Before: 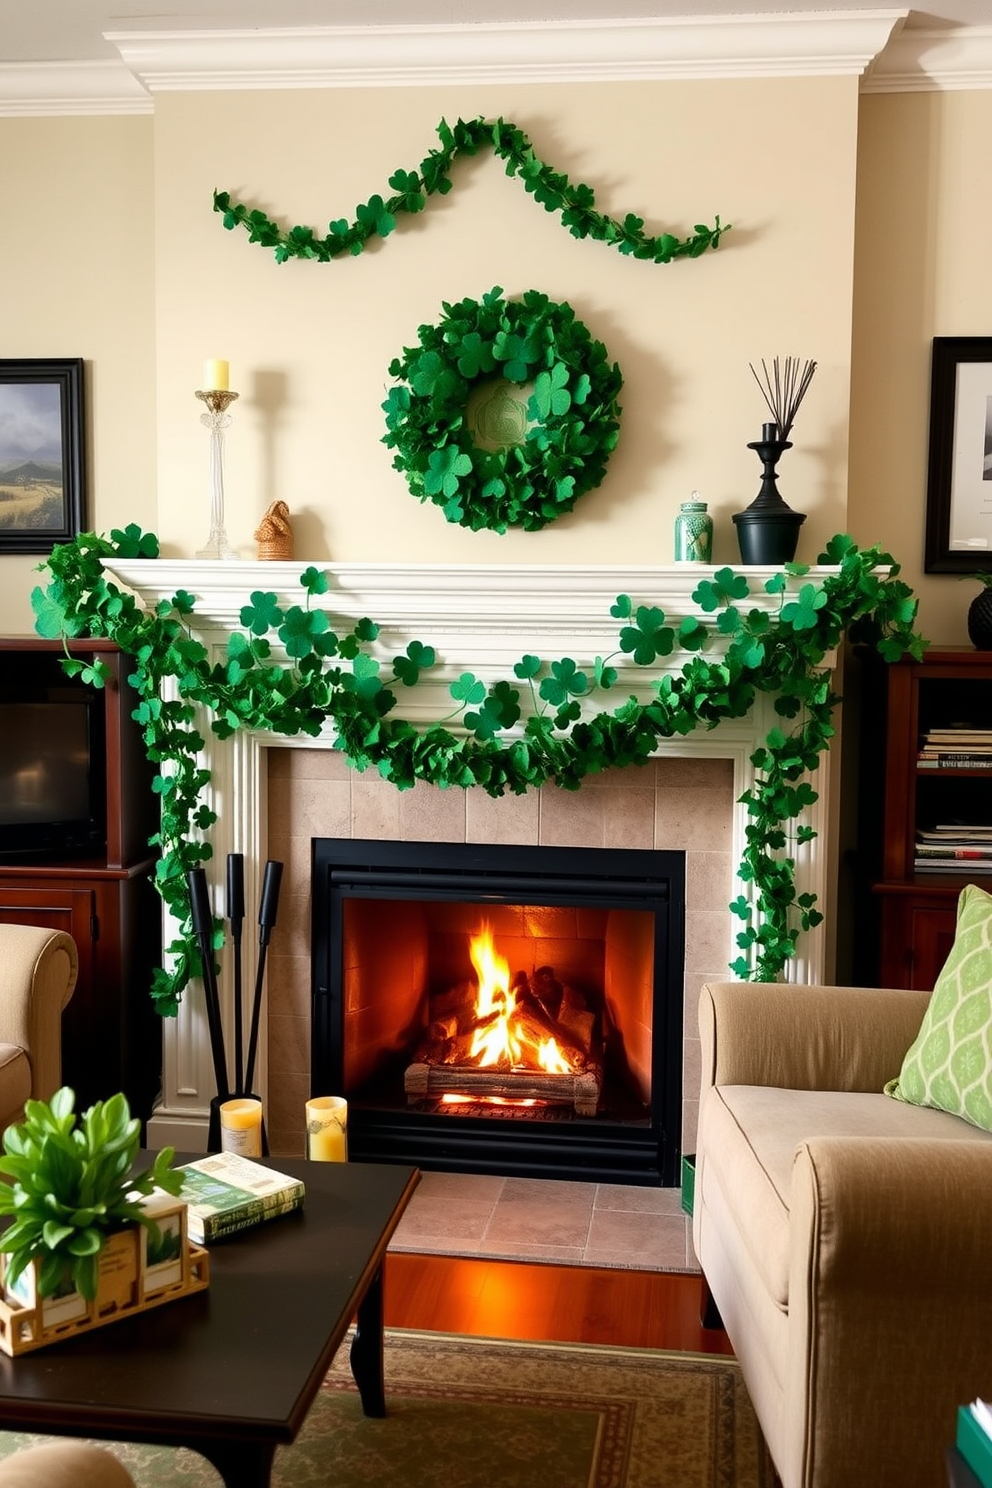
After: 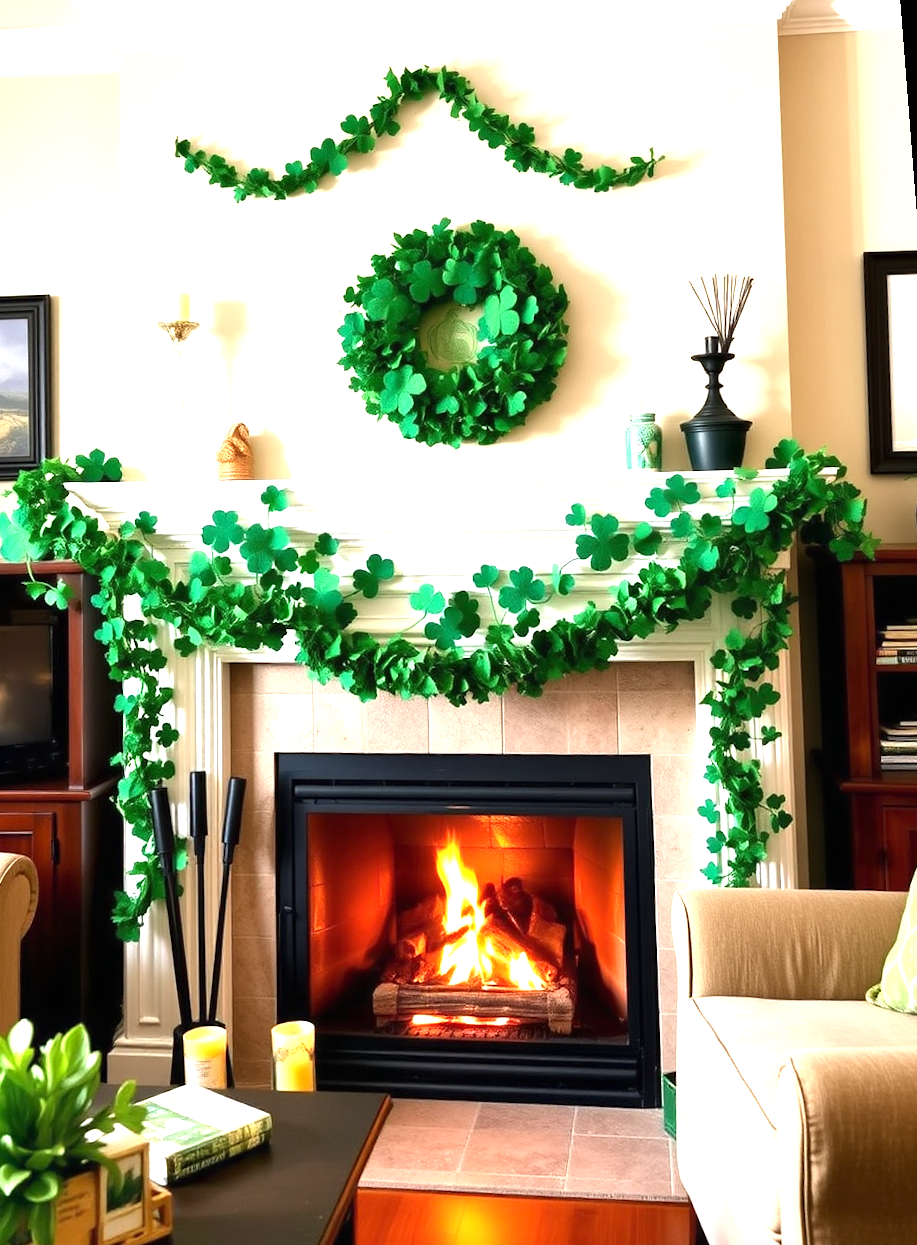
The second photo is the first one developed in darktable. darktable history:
exposure: black level correction 0, exposure 1.2 EV, compensate exposure bias true, compensate highlight preservation false
rotate and perspective: rotation -1.68°, lens shift (vertical) -0.146, crop left 0.049, crop right 0.912, crop top 0.032, crop bottom 0.96
crop and rotate: top 0%, bottom 11.49%
